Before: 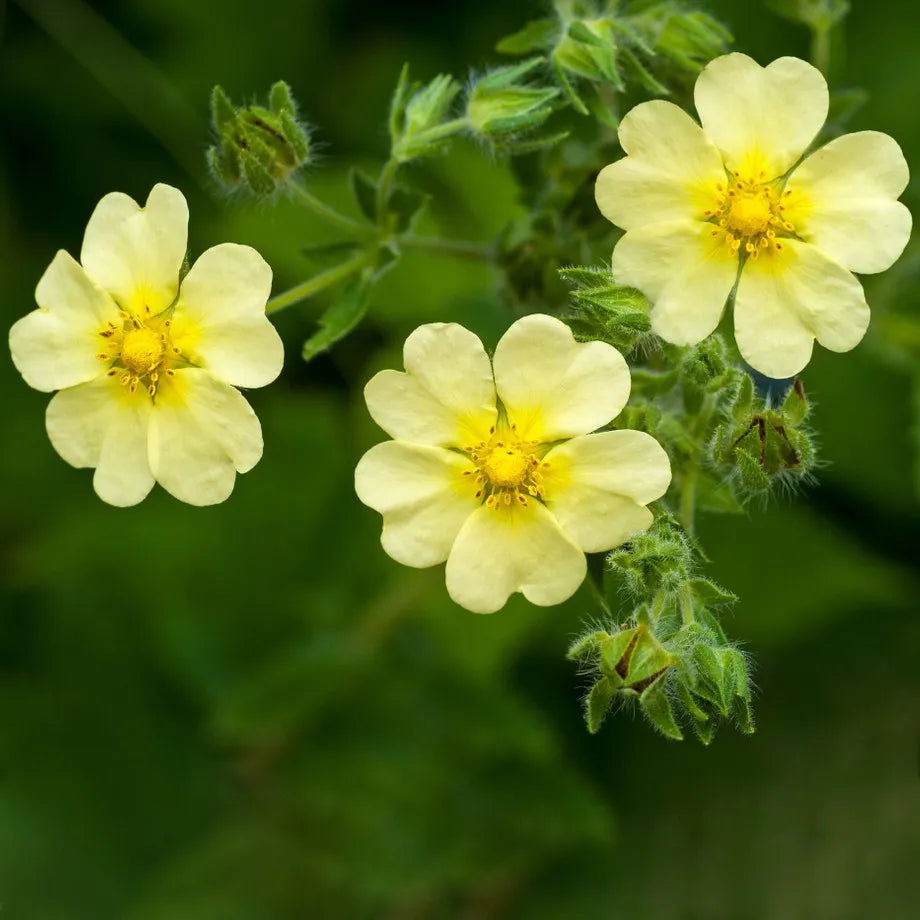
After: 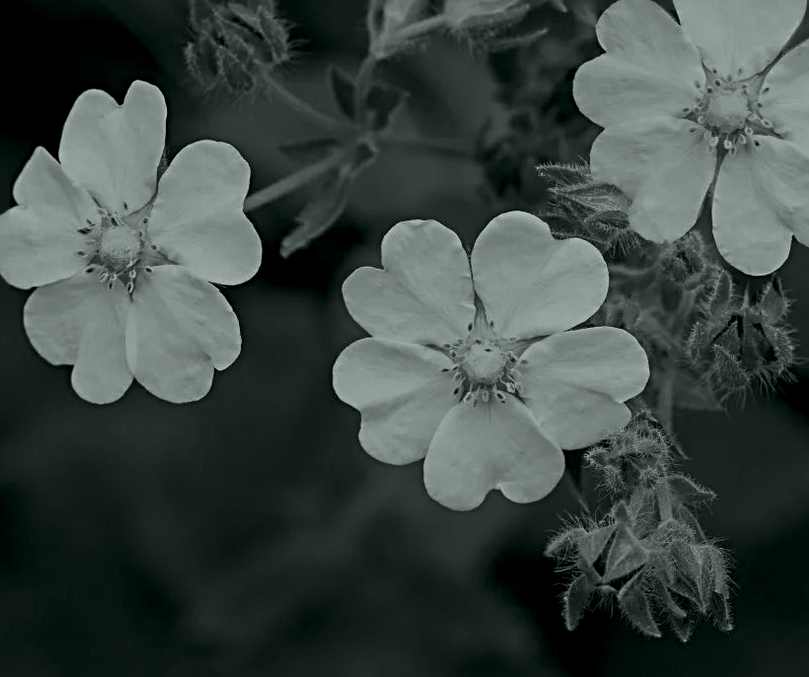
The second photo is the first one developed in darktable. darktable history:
exposure: black level correction 0, exposure 1.379 EV, compensate exposure bias true, compensate highlight preservation false
sharpen: radius 4
rotate and perspective: automatic cropping original format, crop left 0, crop top 0
color balance: mode lift, gamma, gain (sRGB), lift [0.997, 0.979, 1.021, 1.011], gamma [1, 1.084, 0.916, 0.998], gain [1, 0.87, 1.13, 1.101], contrast 4.55%, contrast fulcrum 38.24%, output saturation 104.09%
colorize: hue 90°, saturation 19%, lightness 1.59%, version 1
crop and rotate: left 2.425%, top 11.305%, right 9.6%, bottom 15.08%
